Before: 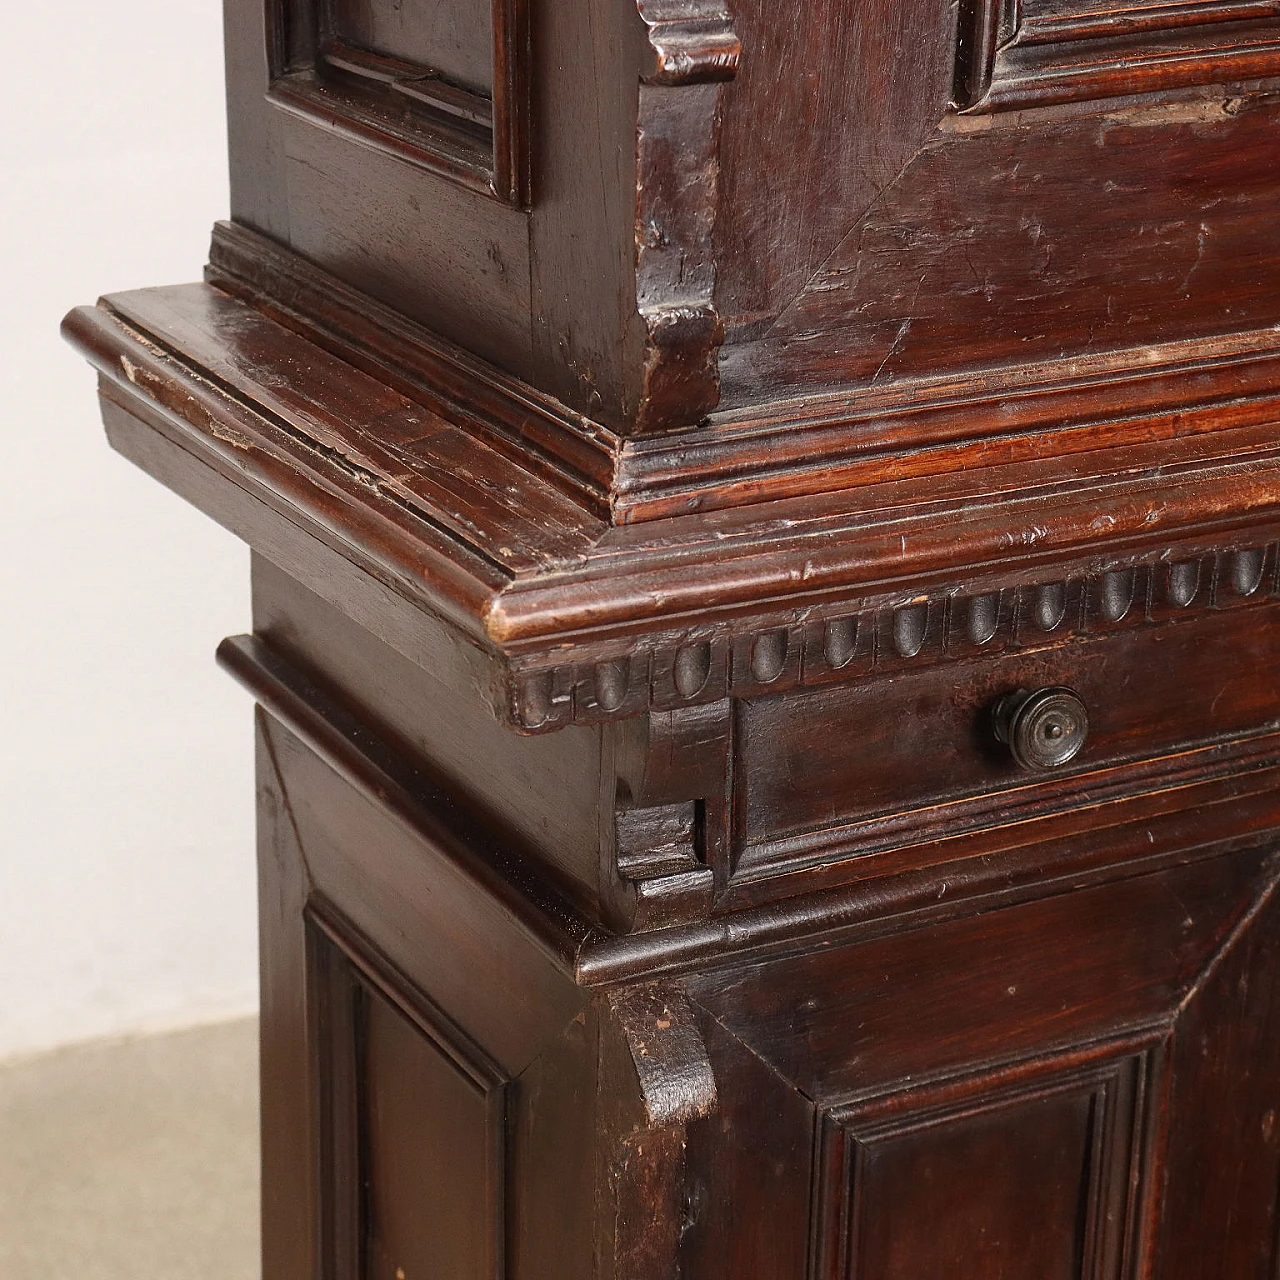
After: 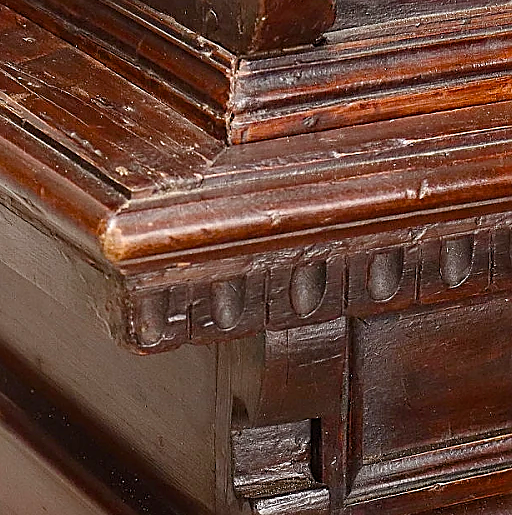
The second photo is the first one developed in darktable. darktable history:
sharpen: on, module defaults
crop: left 30.042%, top 29.768%, right 29.908%, bottom 29.932%
color balance rgb: perceptual saturation grading › global saturation 20%, perceptual saturation grading › highlights -25.48%, perceptual saturation grading › shadows 24.047%, global vibrance 12.365%
